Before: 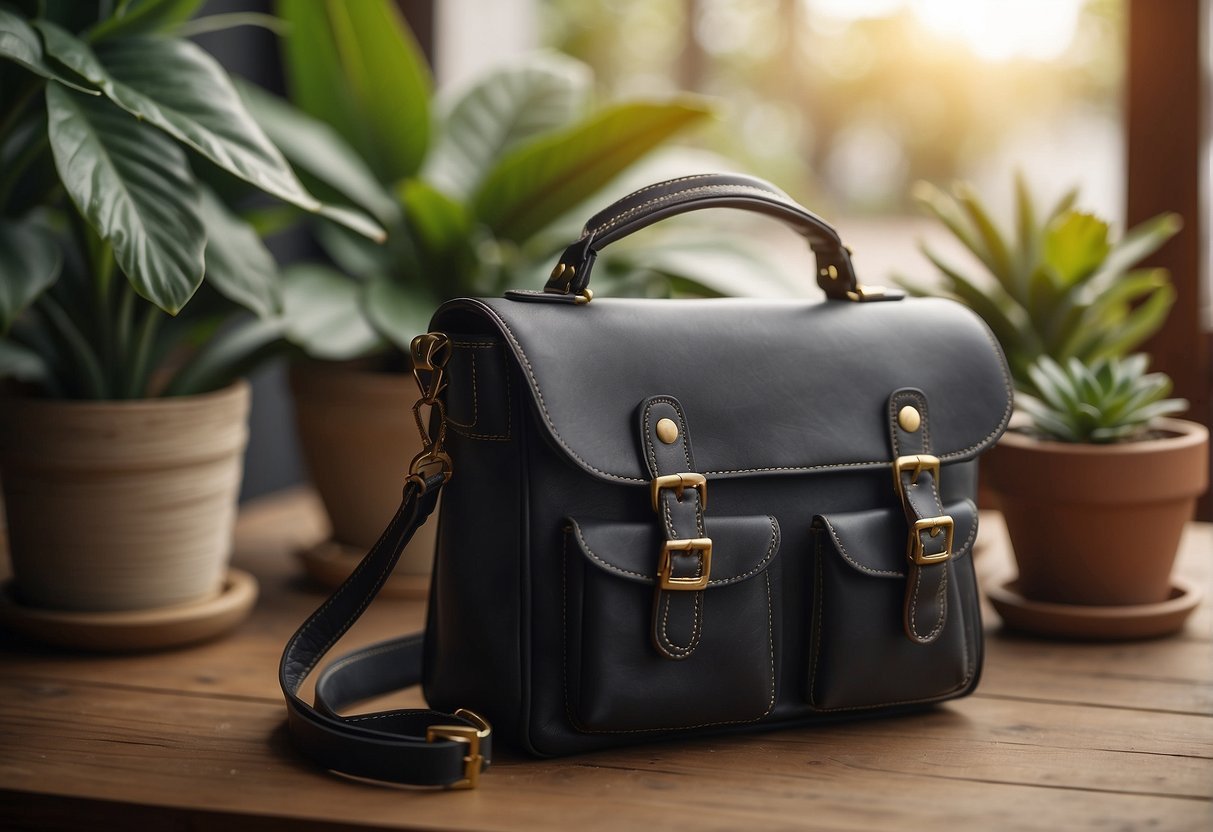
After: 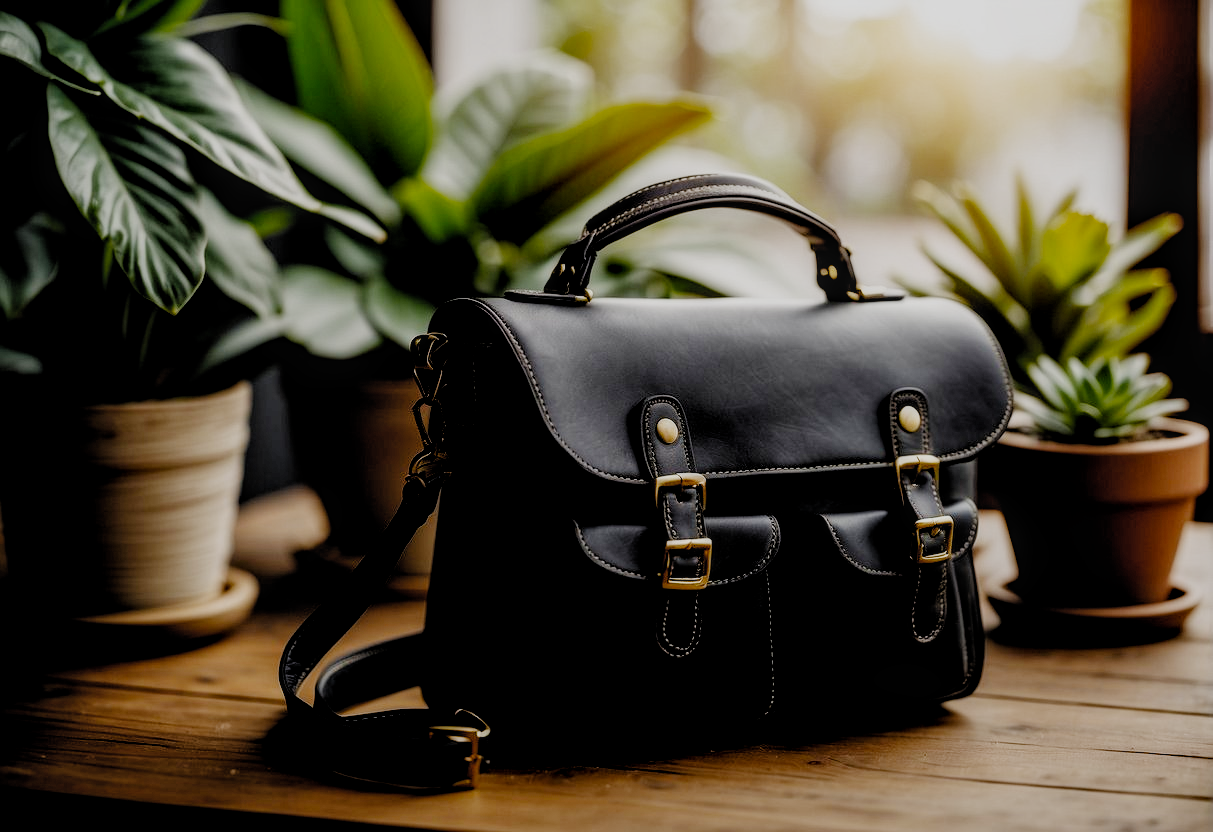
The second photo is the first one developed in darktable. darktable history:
filmic rgb: black relative exposure -2.85 EV, white relative exposure 4.56 EV, hardness 1.77, contrast 1.25, preserve chrominance no, color science v5 (2021)
local contrast: on, module defaults
bloom: size 3%, threshold 100%, strength 0%
